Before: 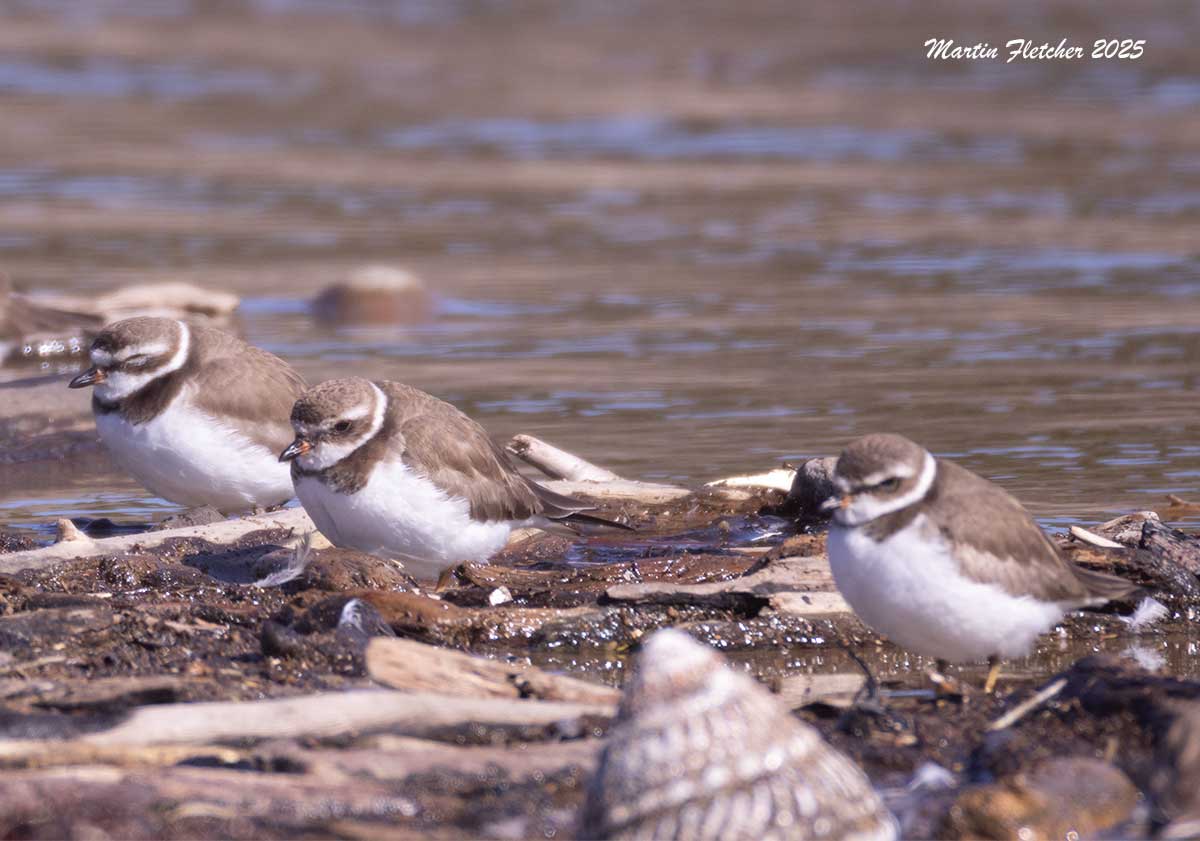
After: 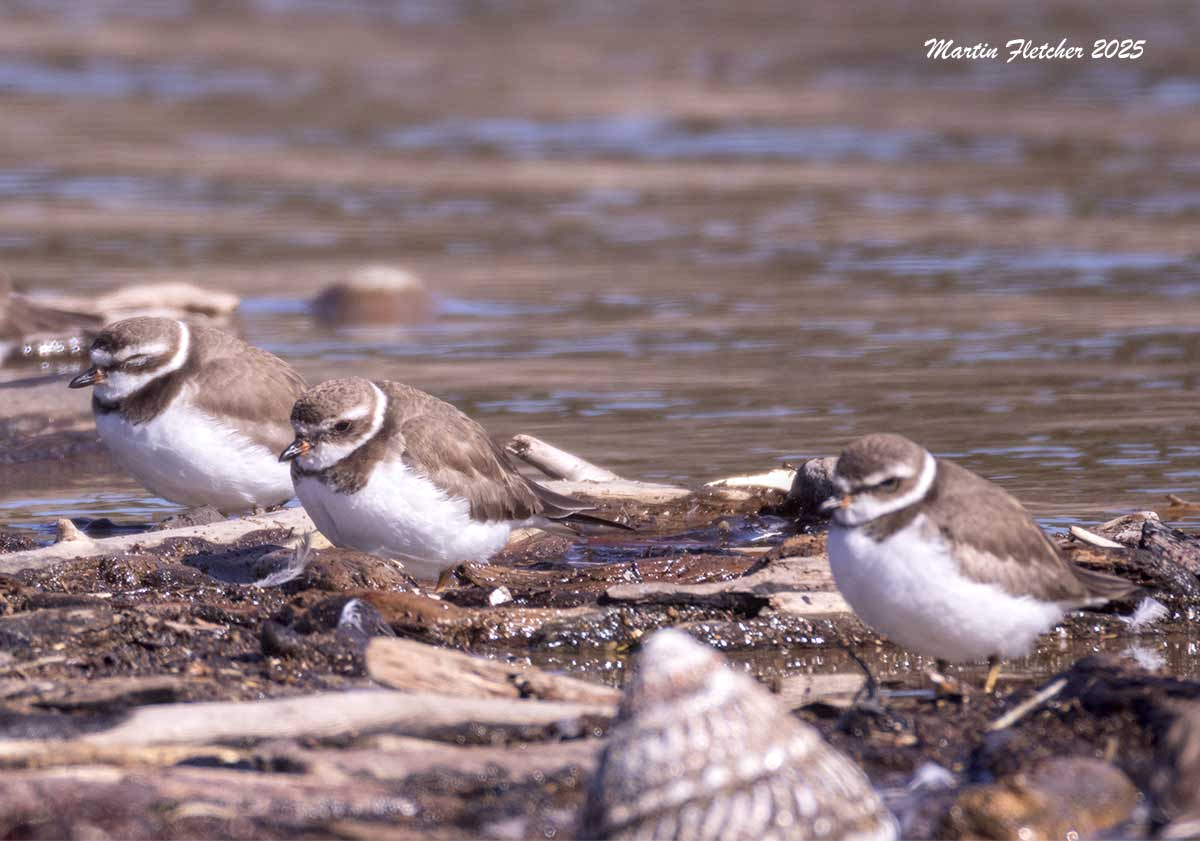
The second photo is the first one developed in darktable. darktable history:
local contrast: on, module defaults
shadows and highlights: shadows -22.72, highlights 46.41, soften with gaussian
